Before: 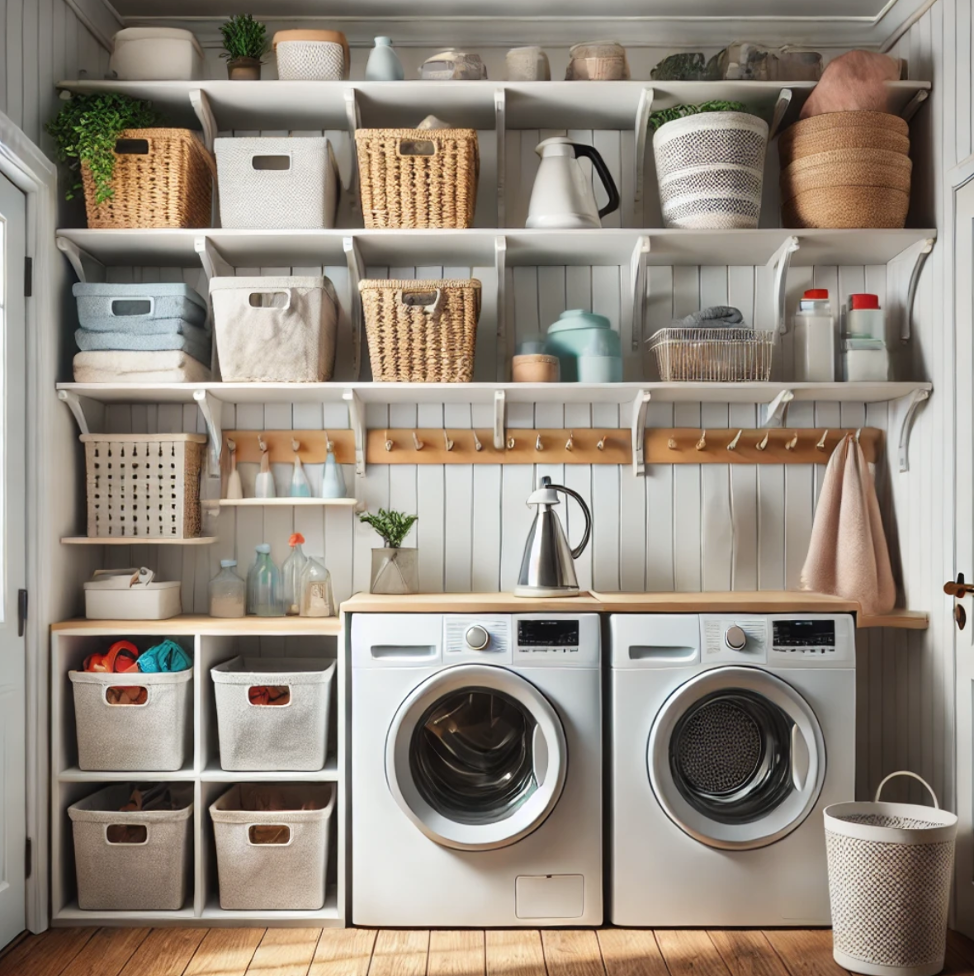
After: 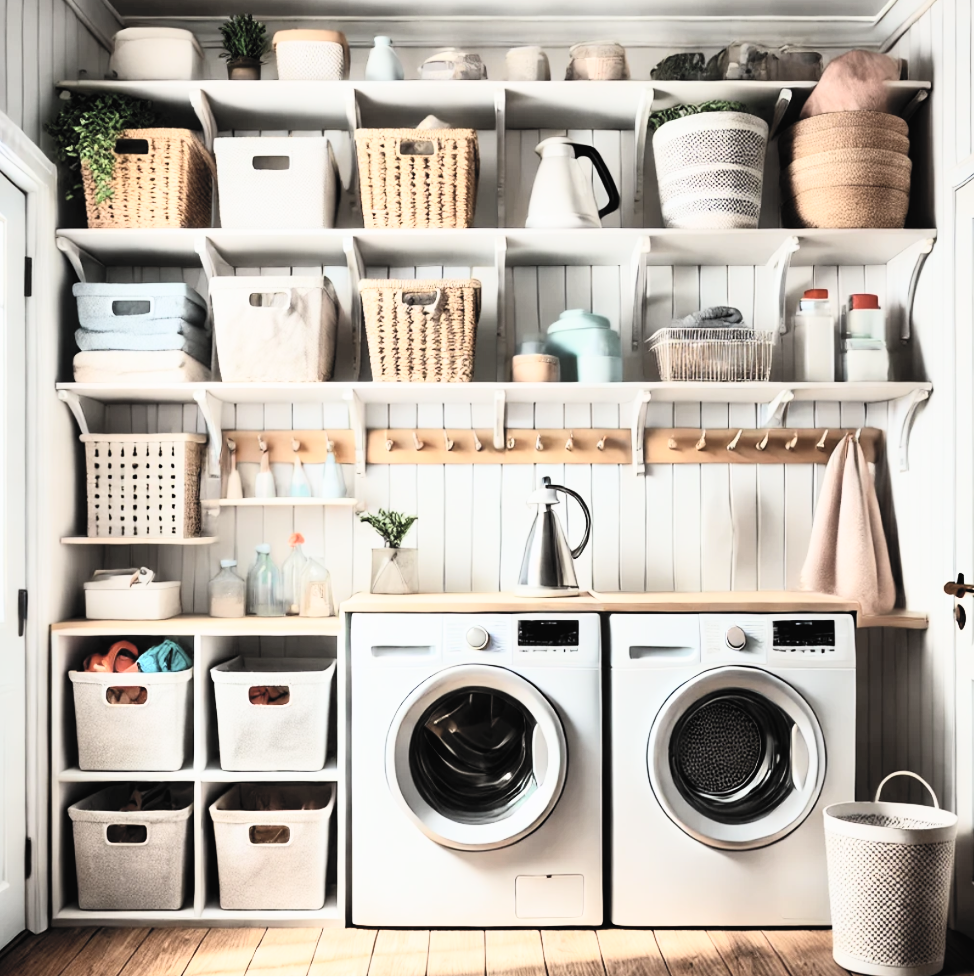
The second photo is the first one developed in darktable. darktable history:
contrast brightness saturation: contrast 0.43, brightness 0.56, saturation -0.19
filmic rgb: black relative exposure -5 EV, white relative exposure 3.2 EV, hardness 3.42, contrast 1.2, highlights saturation mix -50%
